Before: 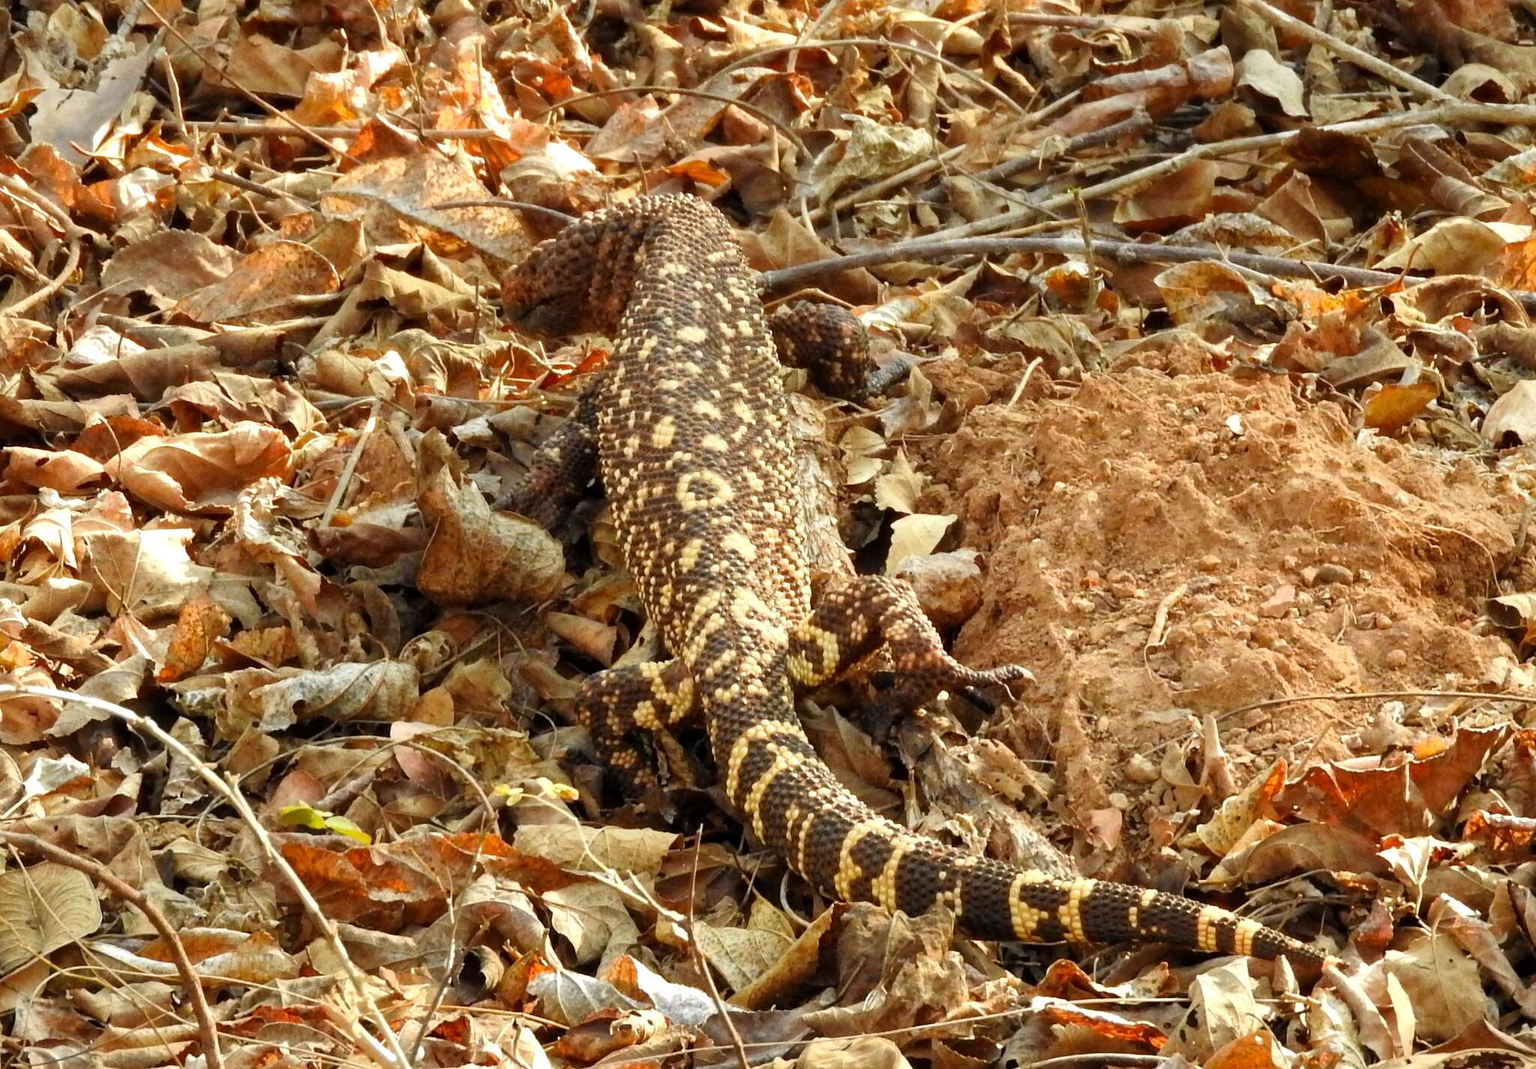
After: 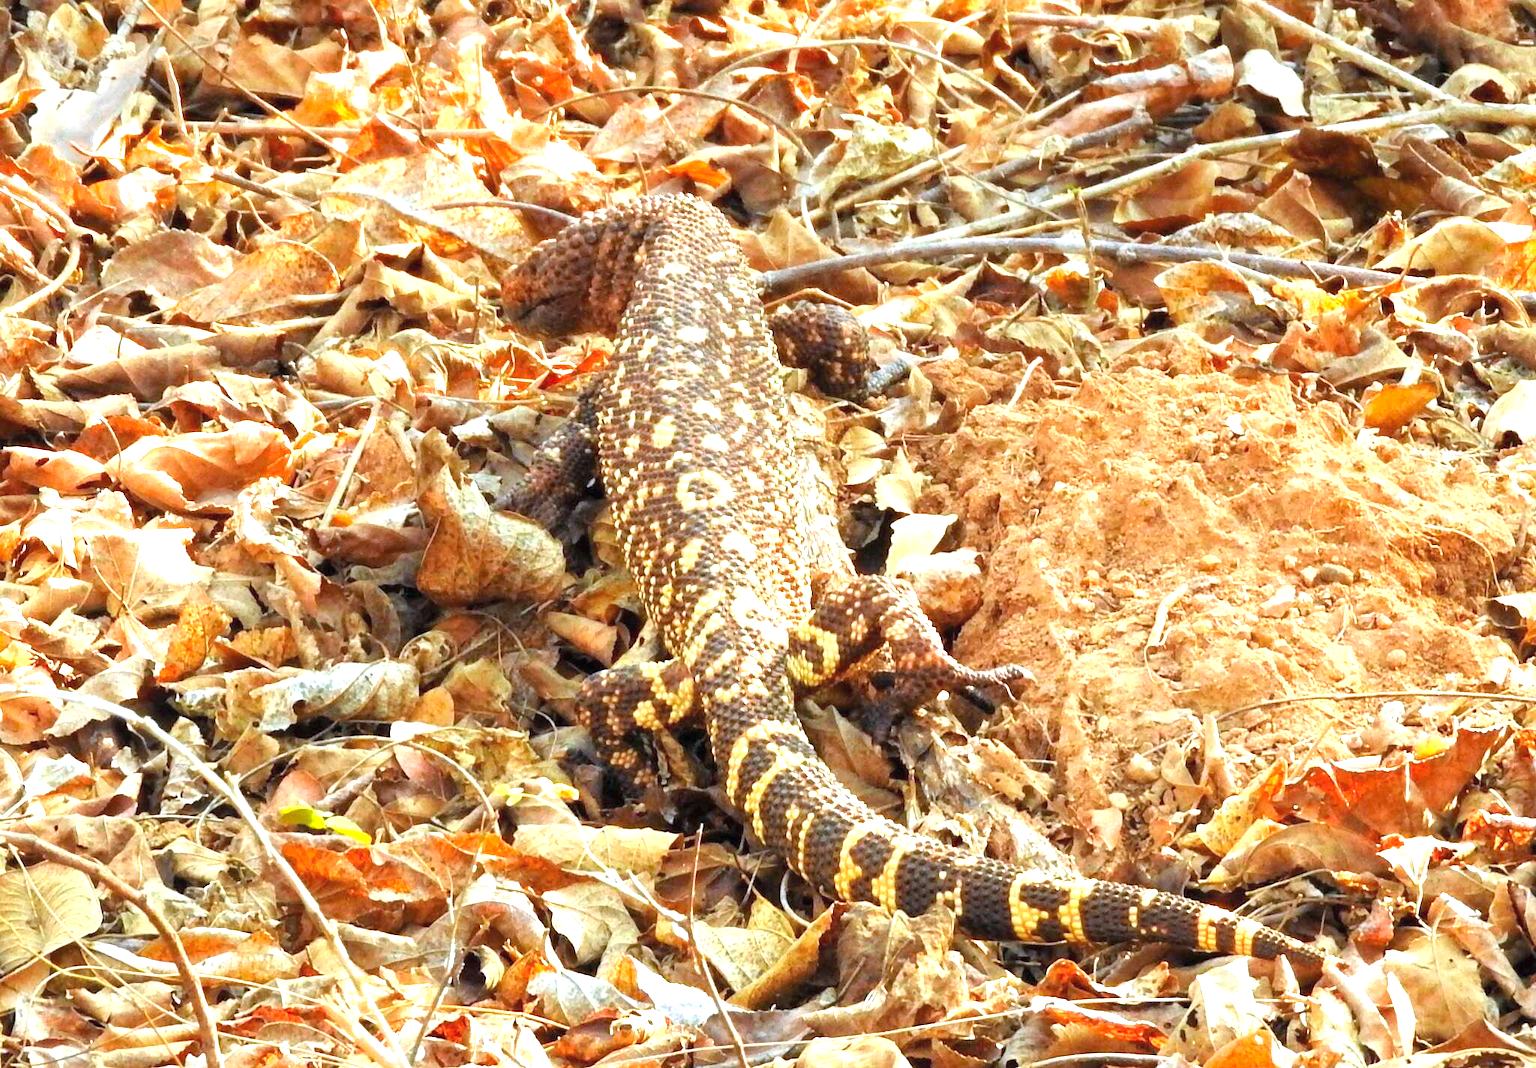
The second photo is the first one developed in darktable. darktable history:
contrast brightness saturation: brightness 0.088, saturation 0.191
color calibration: x 0.37, y 0.378, temperature 4291.34 K
exposure: black level correction 0, exposure 1.098 EV, compensate exposure bias true, compensate highlight preservation false
